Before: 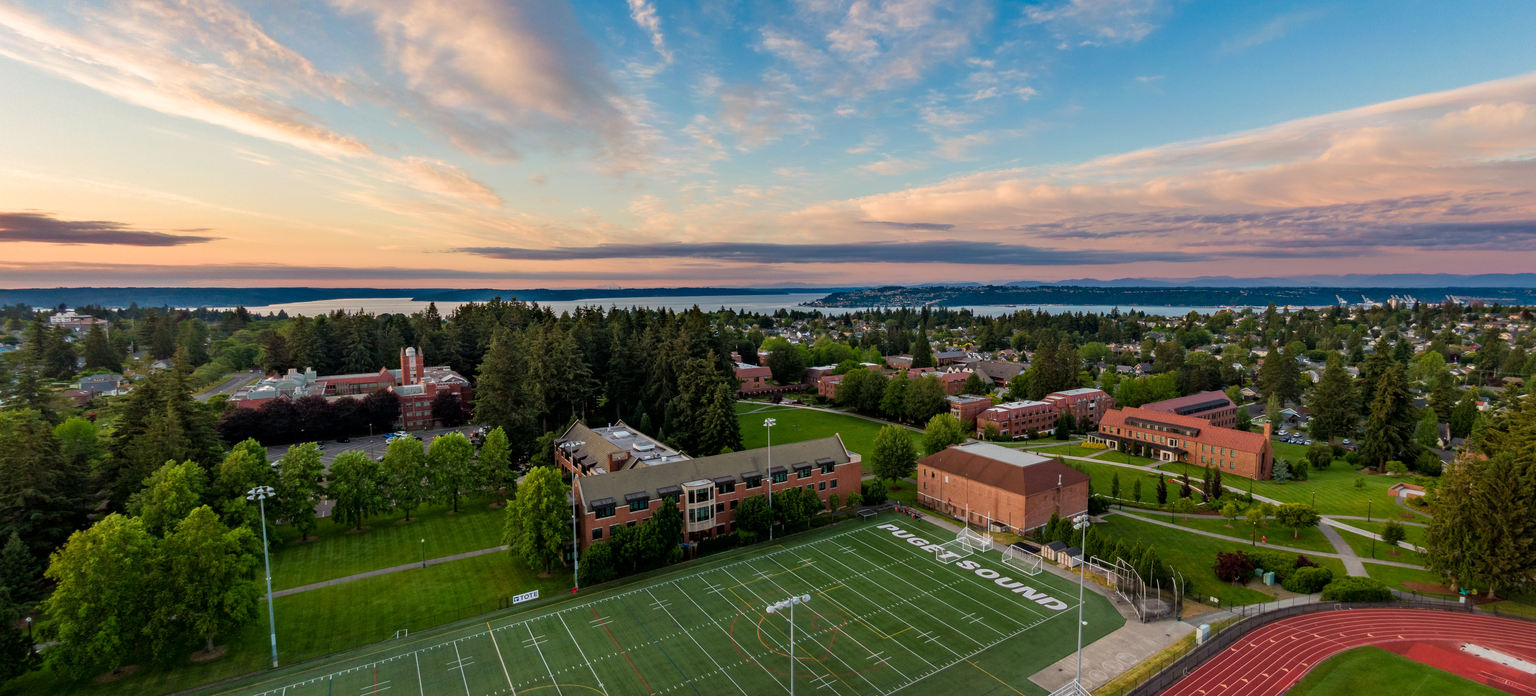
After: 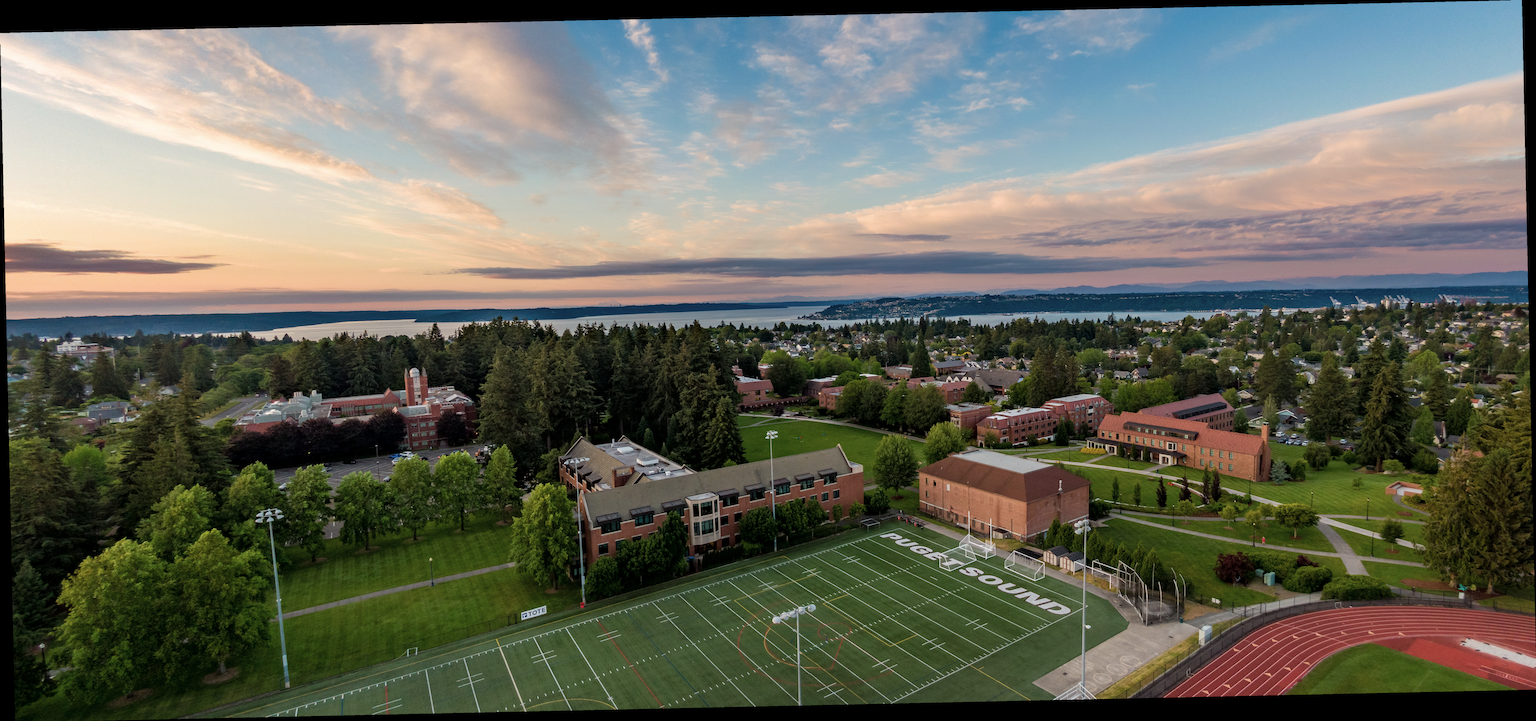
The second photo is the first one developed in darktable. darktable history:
rotate and perspective: rotation -1.24°, automatic cropping off
contrast brightness saturation: saturation -0.17
